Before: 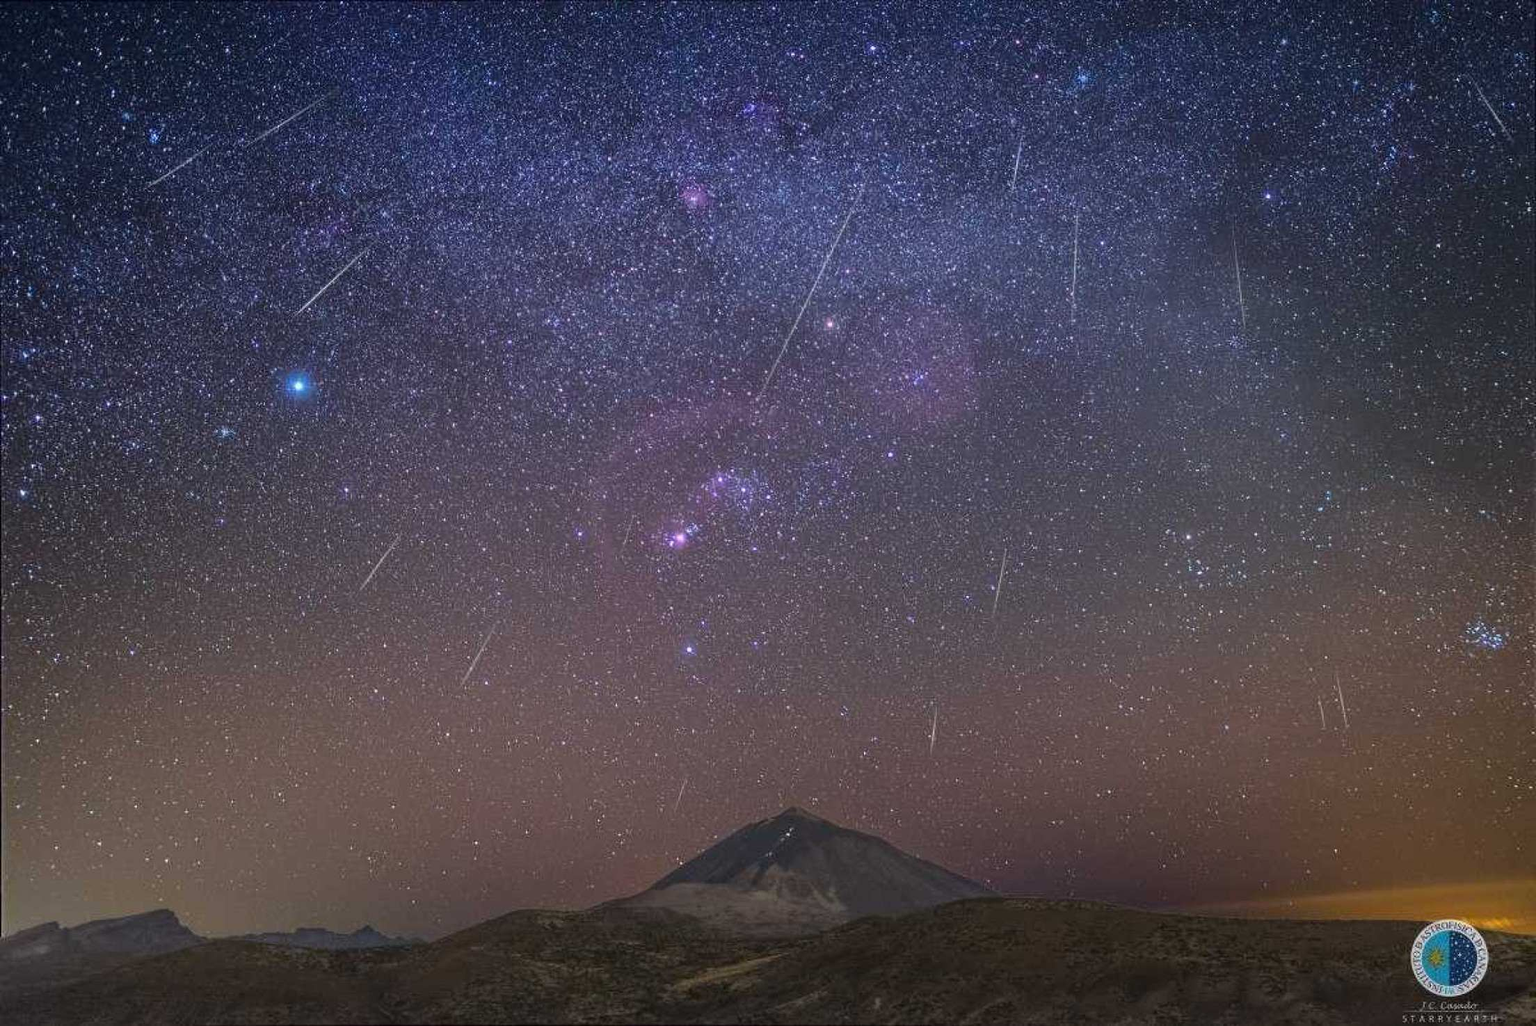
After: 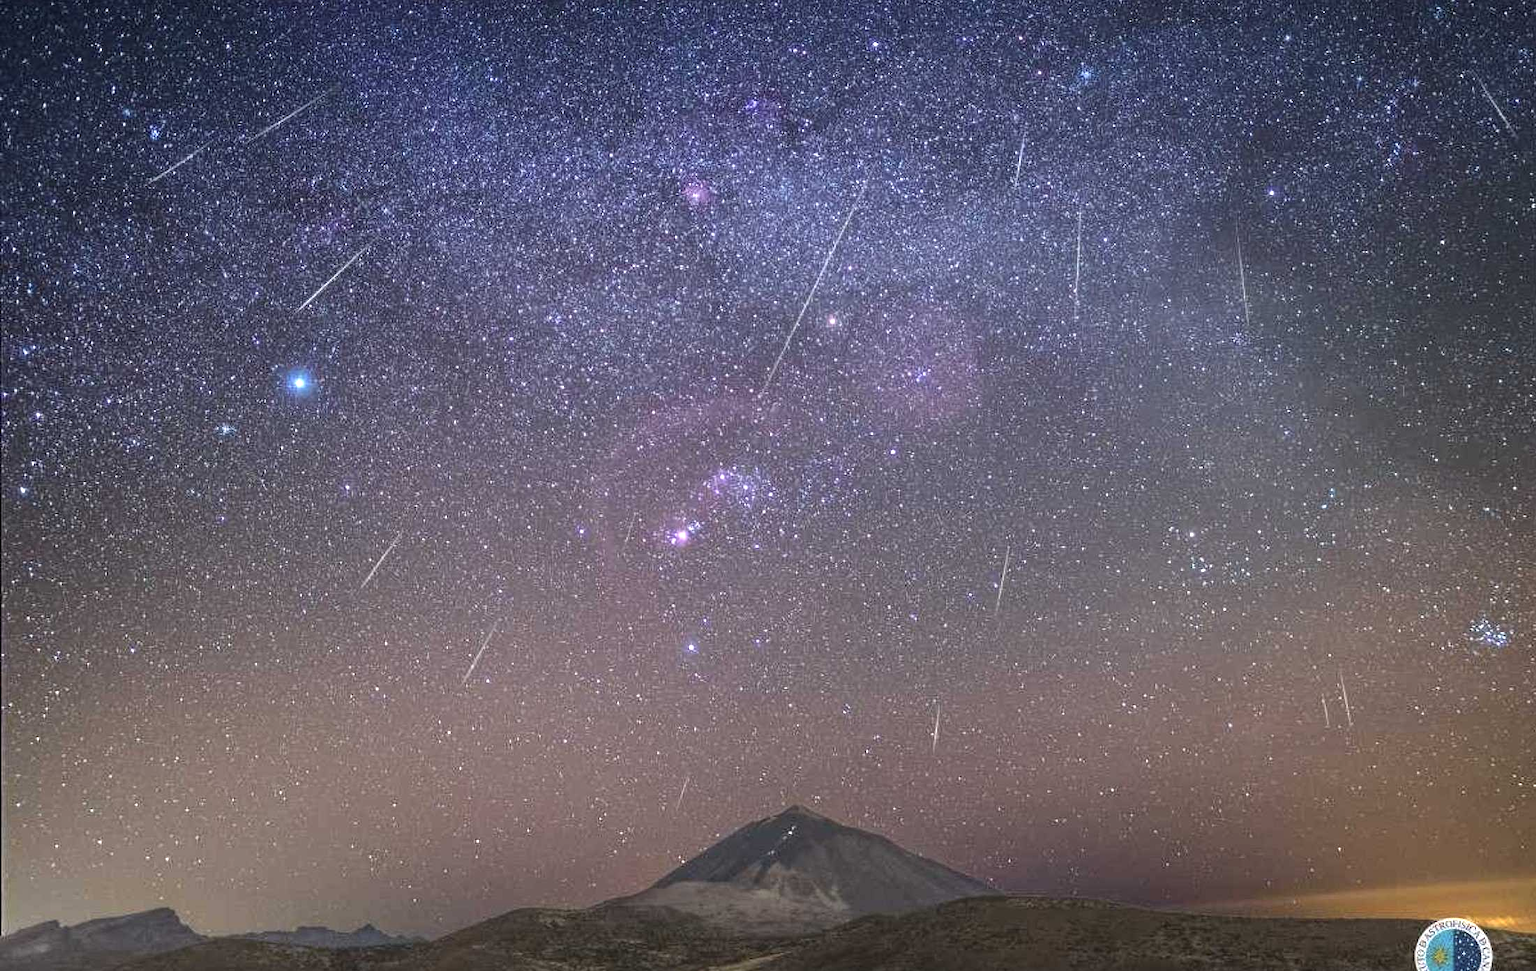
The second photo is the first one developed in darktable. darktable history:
contrast brightness saturation: contrast 0.06, brightness -0.01, saturation -0.23
exposure: black level correction 0, exposure 0.95 EV, compensate exposure bias true, compensate highlight preservation false
crop: top 0.448%, right 0.264%, bottom 5.045%
